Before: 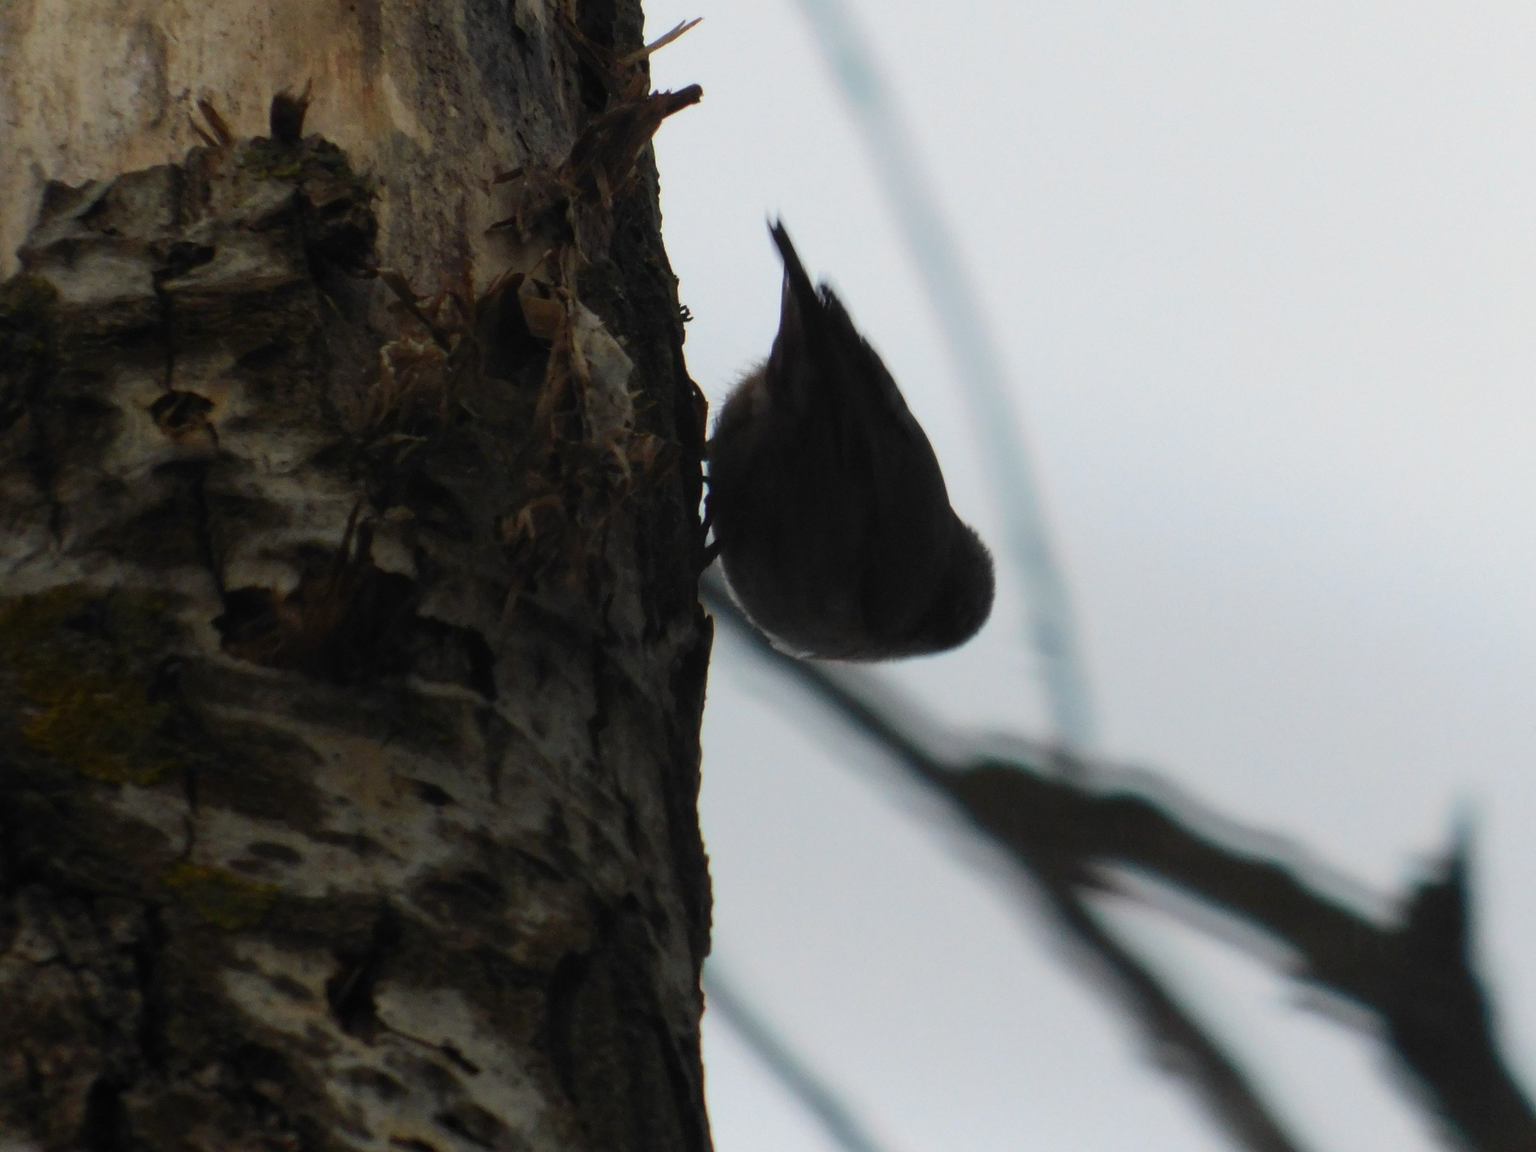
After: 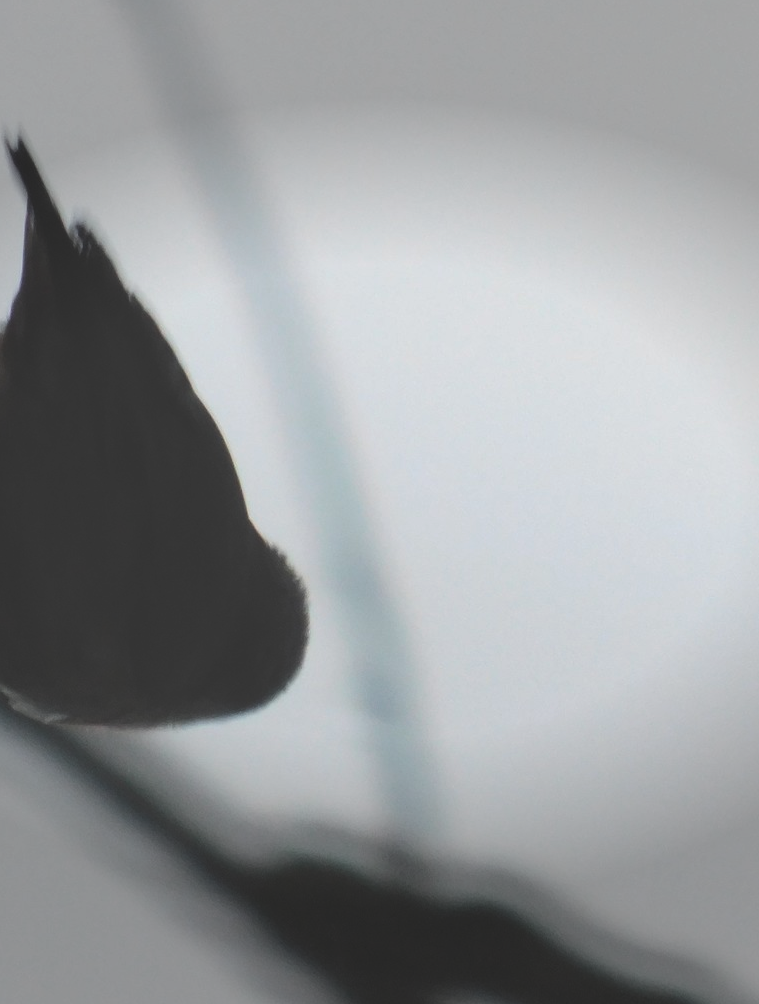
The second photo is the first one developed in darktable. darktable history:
exposure: black level correction -0.031, compensate highlight preservation false
crop and rotate: left 49.752%, top 10.147%, right 13.139%, bottom 24.464%
vignetting: fall-off start 70.92%, width/height ratio 1.333, unbound false
